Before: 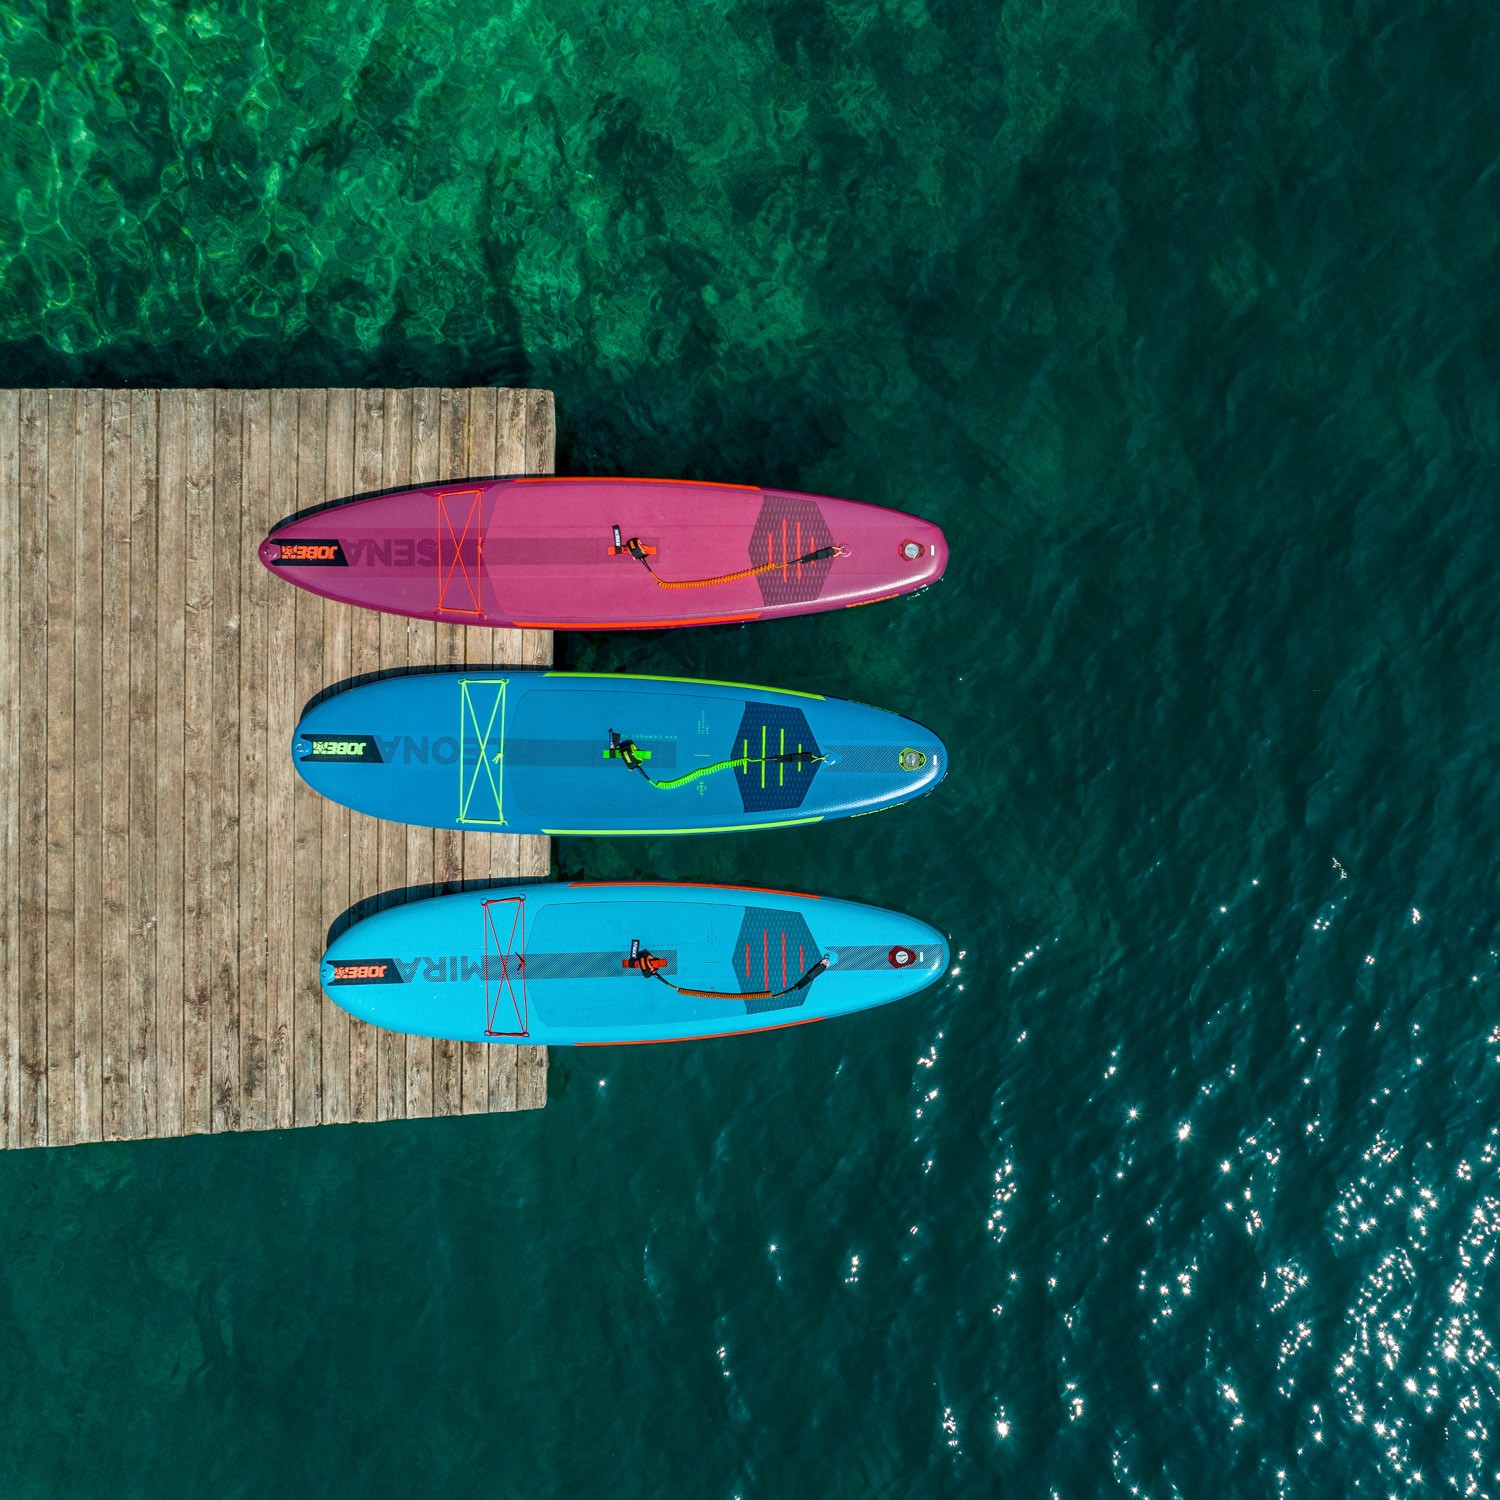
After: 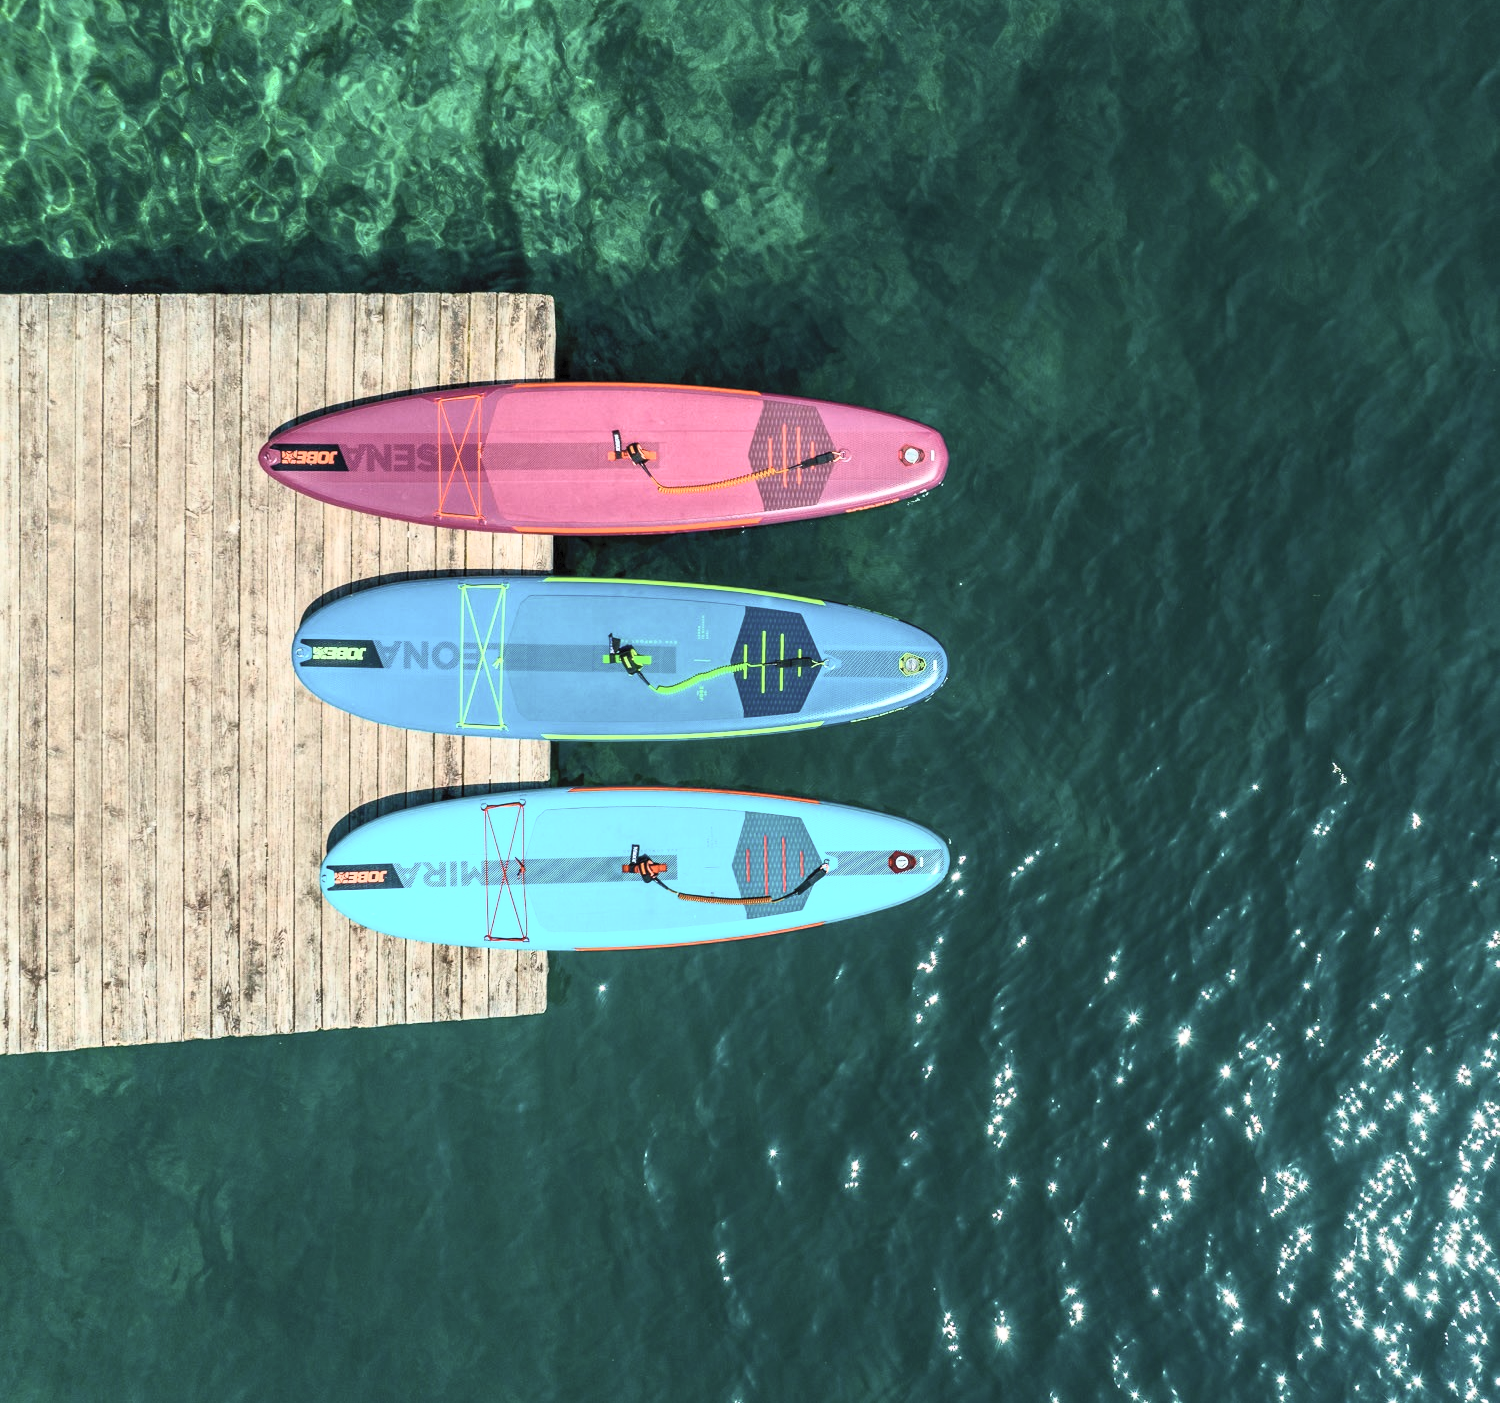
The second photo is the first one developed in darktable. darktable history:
crop and rotate: top 6.445%
contrast brightness saturation: contrast 0.432, brightness 0.559, saturation -0.182
